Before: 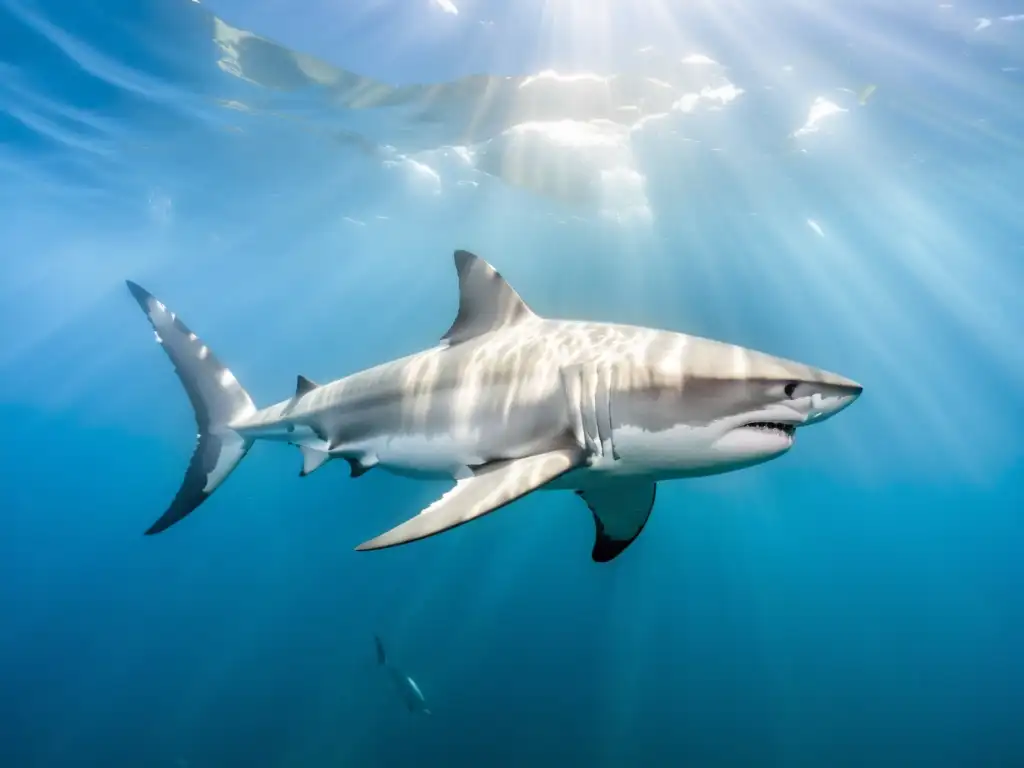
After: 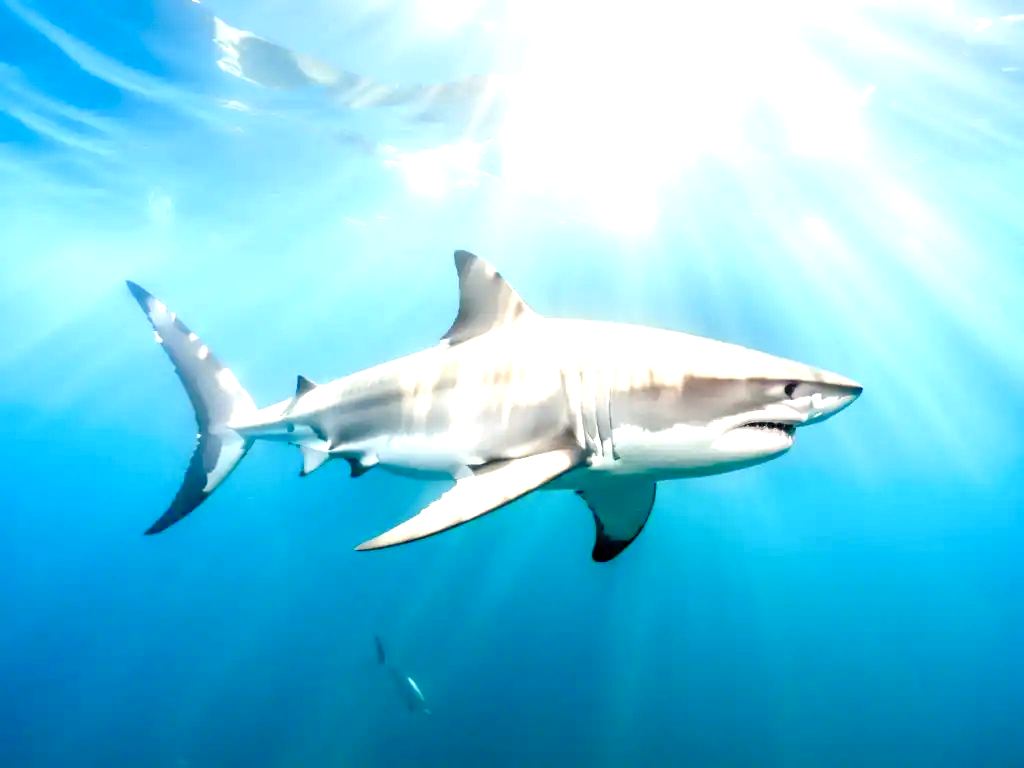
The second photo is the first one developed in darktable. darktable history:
exposure: black level correction 0.001, exposure 1.132 EV, compensate highlight preservation false
color balance rgb: highlights gain › chroma 2.119%, highlights gain › hue 75.01°, perceptual saturation grading › global saturation 20%, perceptual saturation grading › highlights -25.01%, perceptual saturation grading › shadows 50.051%
